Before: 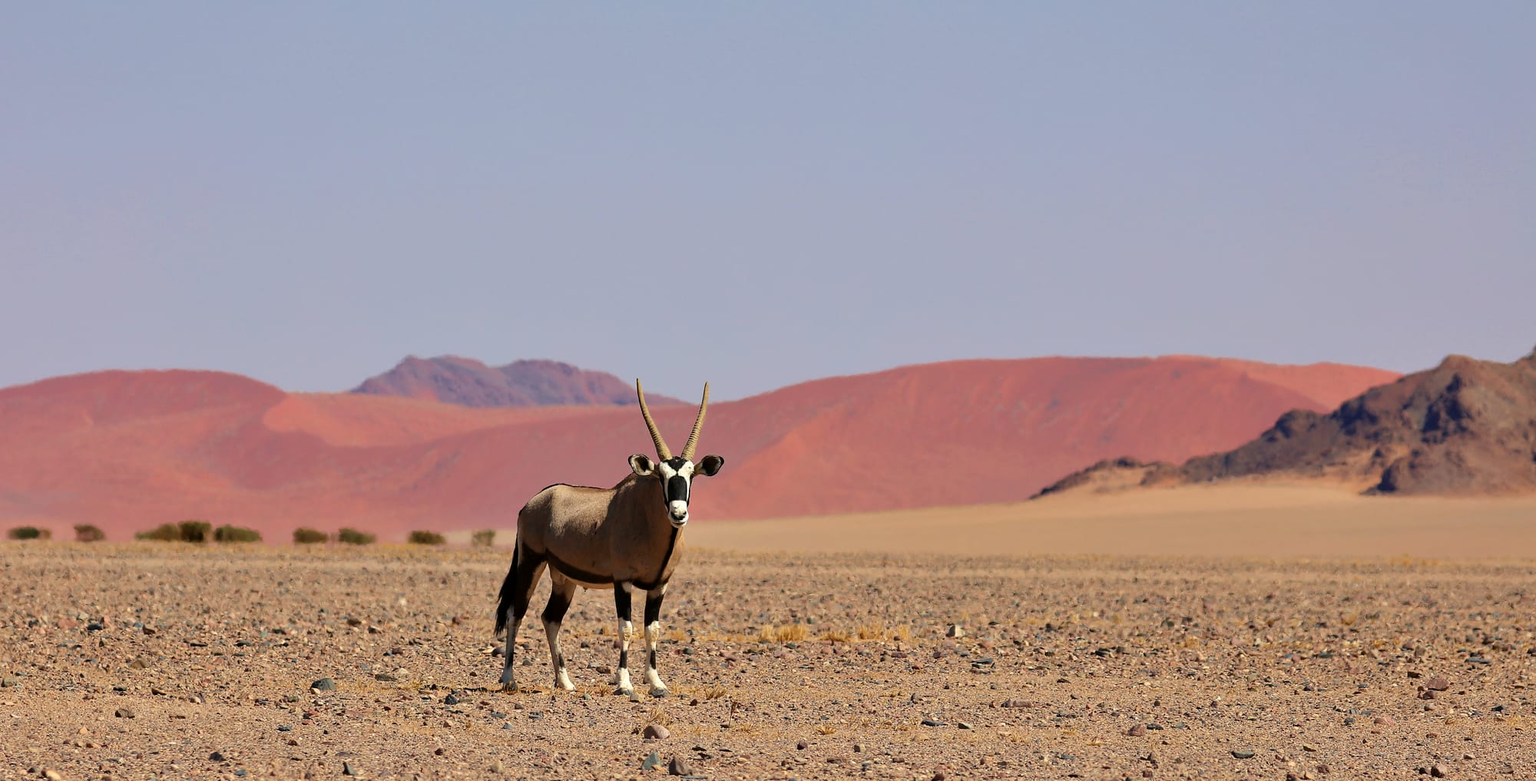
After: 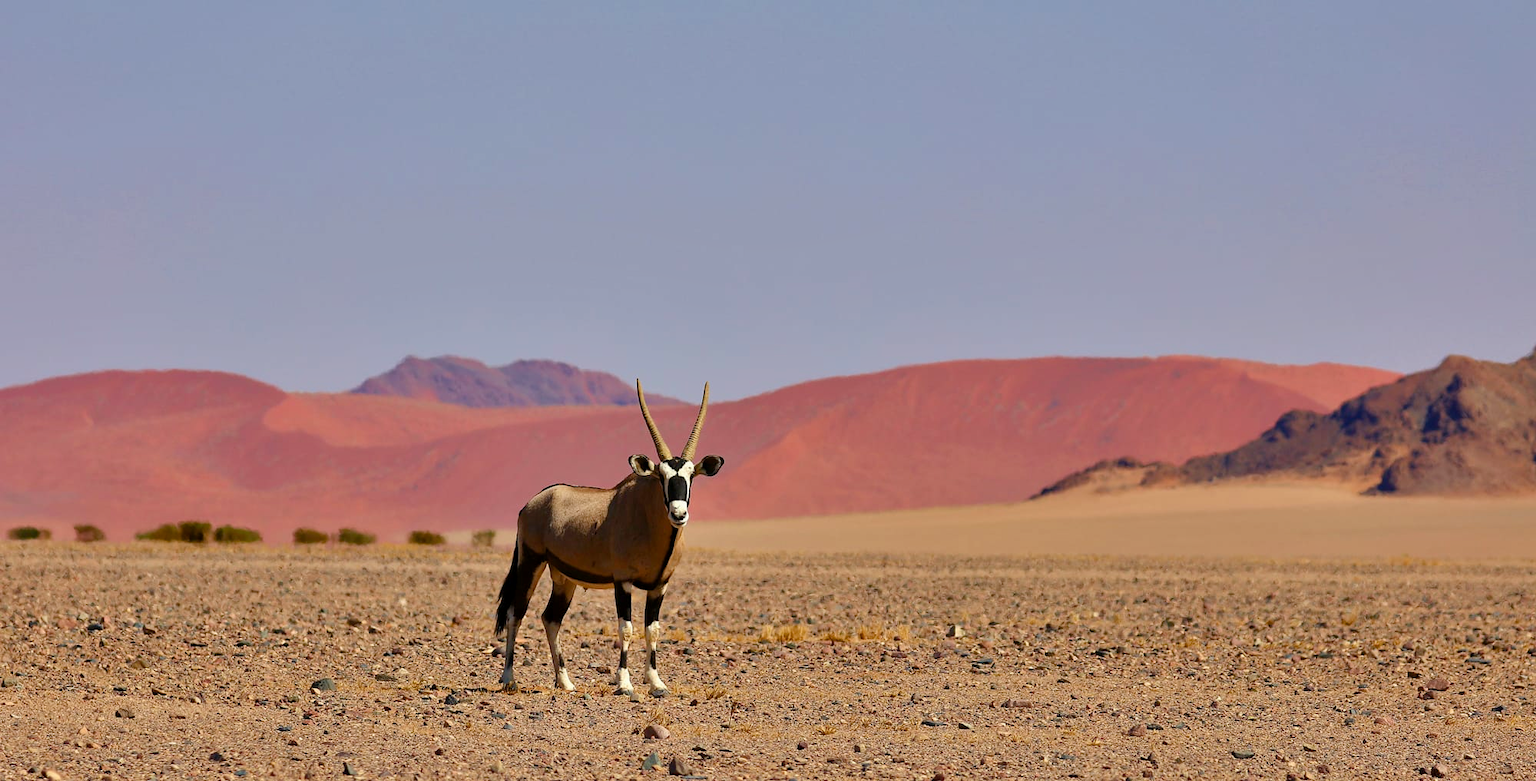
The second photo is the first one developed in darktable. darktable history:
shadows and highlights: shadows 43.39, white point adjustment -1.5, soften with gaussian
local contrast: mode bilateral grid, contrast 20, coarseness 50, detail 103%, midtone range 0.2
color balance rgb: perceptual saturation grading › global saturation -0.137%, perceptual saturation grading › highlights -19.715%, perceptual saturation grading › shadows 19.358%, global vibrance 39.275%
